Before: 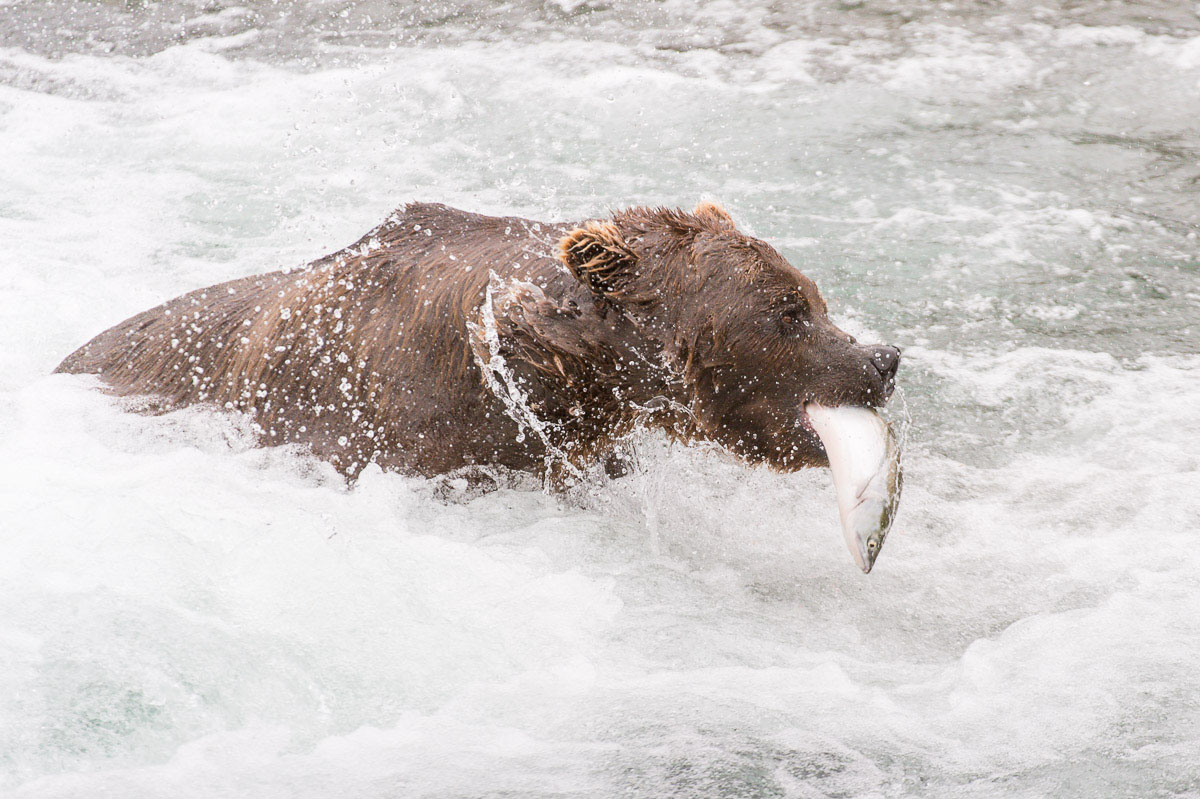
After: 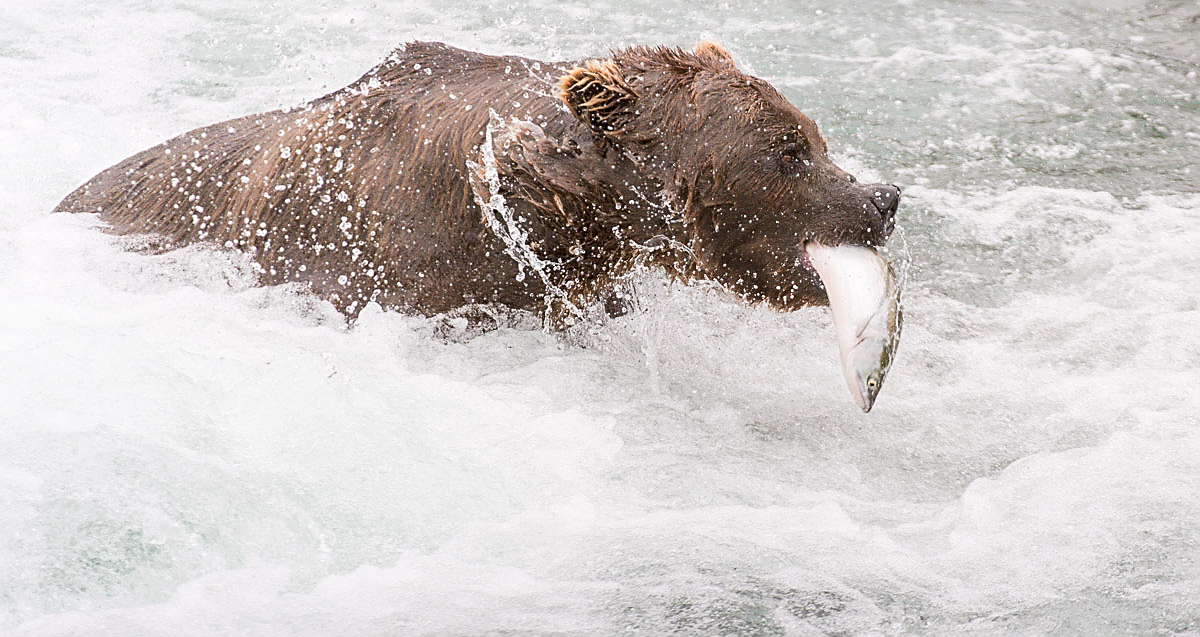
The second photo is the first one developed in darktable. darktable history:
sharpen: amount 0.49
crop and rotate: top 20.24%
